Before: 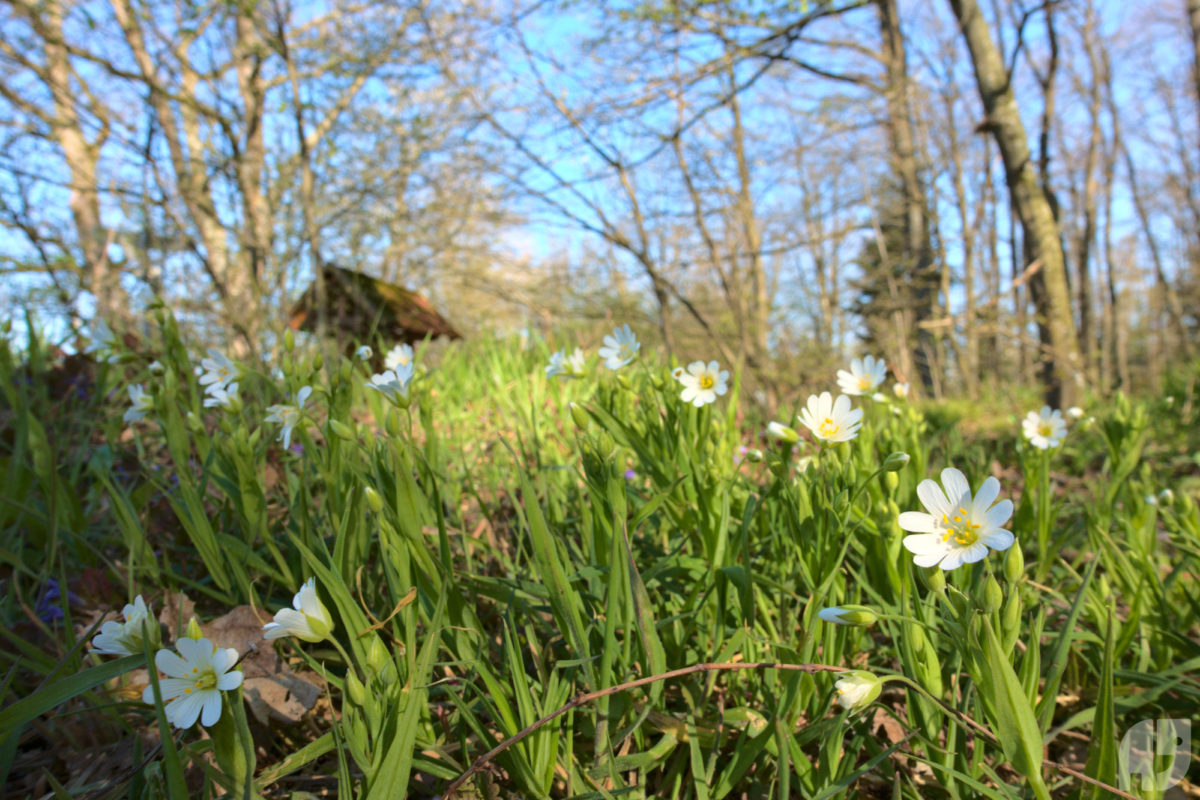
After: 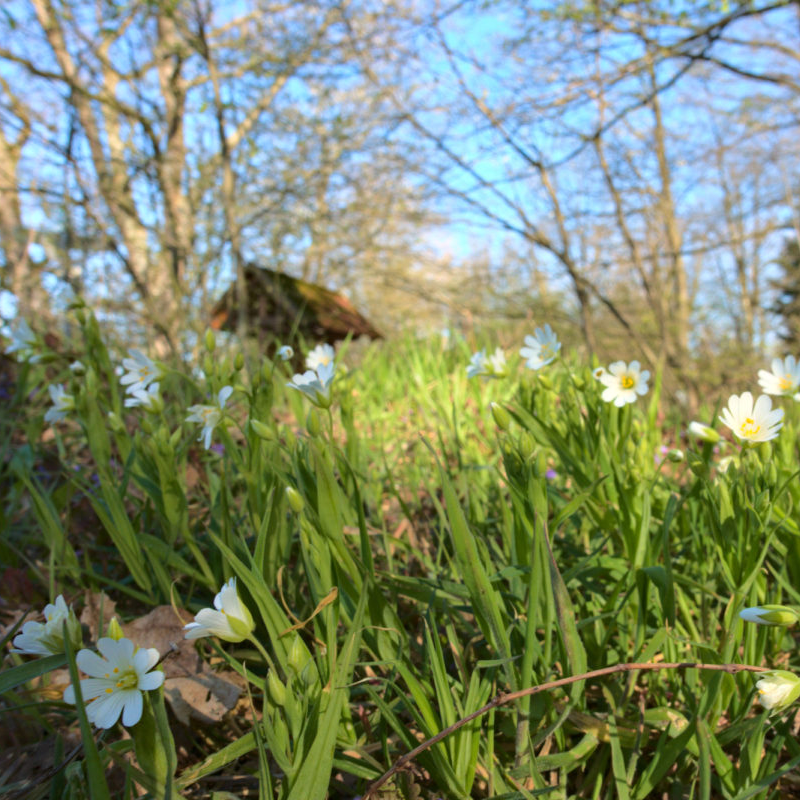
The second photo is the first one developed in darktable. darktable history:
tone equalizer: on, module defaults
crop and rotate: left 6.617%, right 26.717%
